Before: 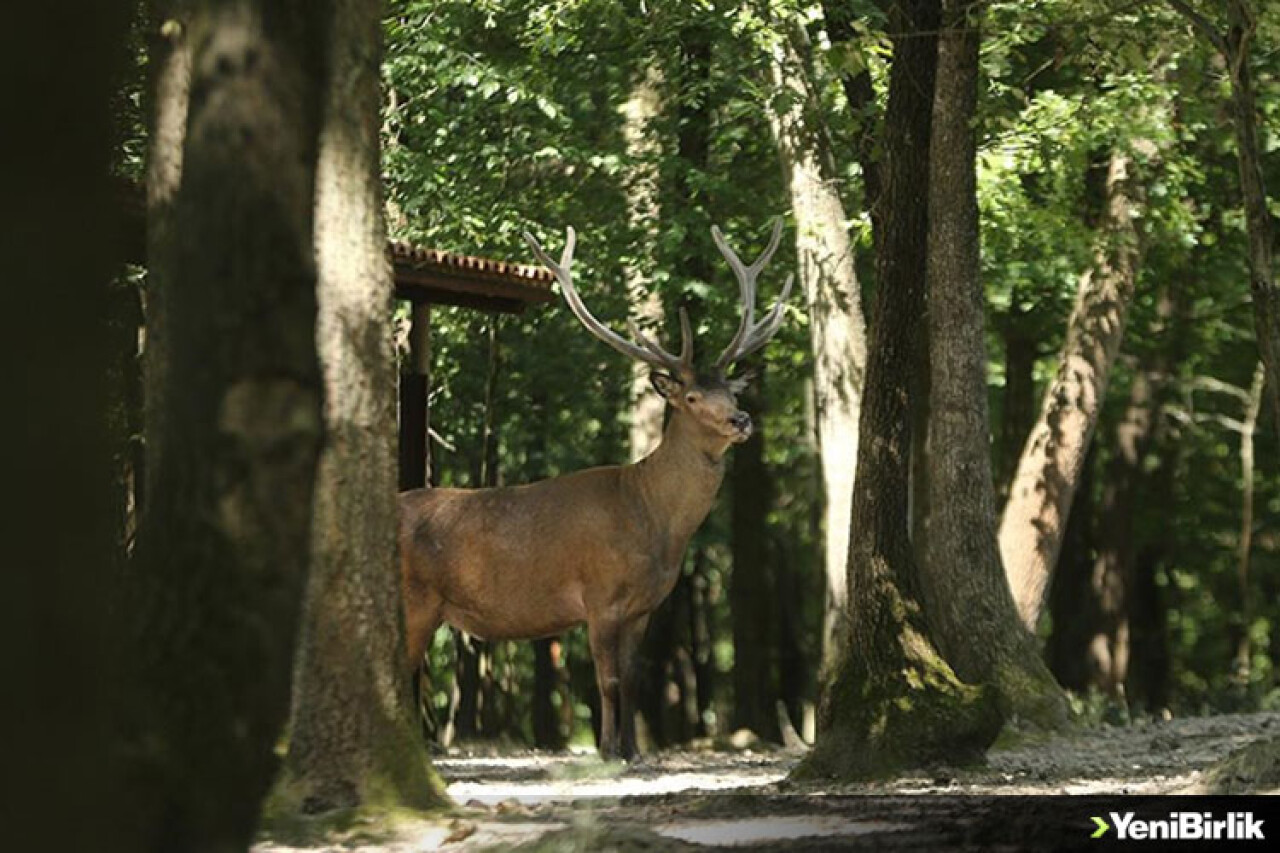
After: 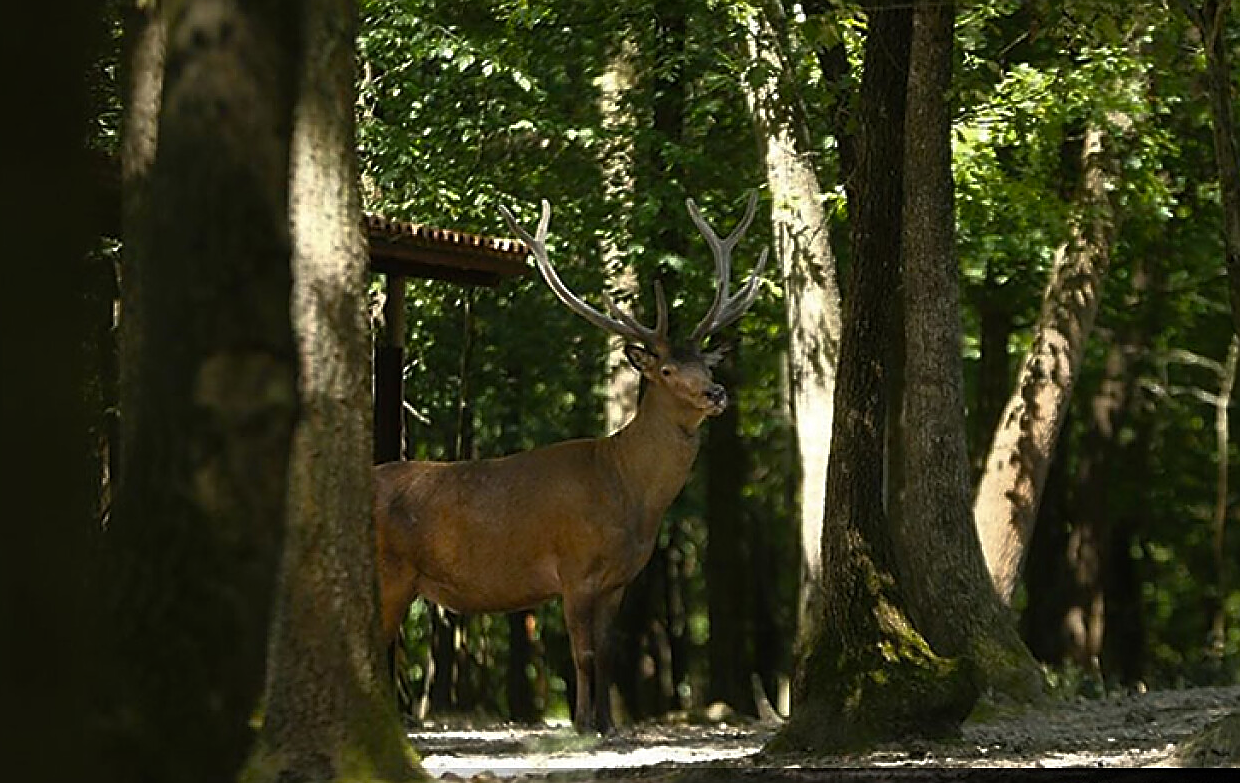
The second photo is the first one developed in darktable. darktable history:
color balance rgb: perceptual saturation grading › global saturation 30%
exposure: exposure 0 EV, compensate highlight preservation false
crop: left 1.964%, top 3.251%, right 1.122%, bottom 4.933%
rgb curve: curves: ch0 [(0, 0) (0.415, 0.237) (1, 1)]
sharpen: radius 1.4, amount 1.25, threshold 0.7
